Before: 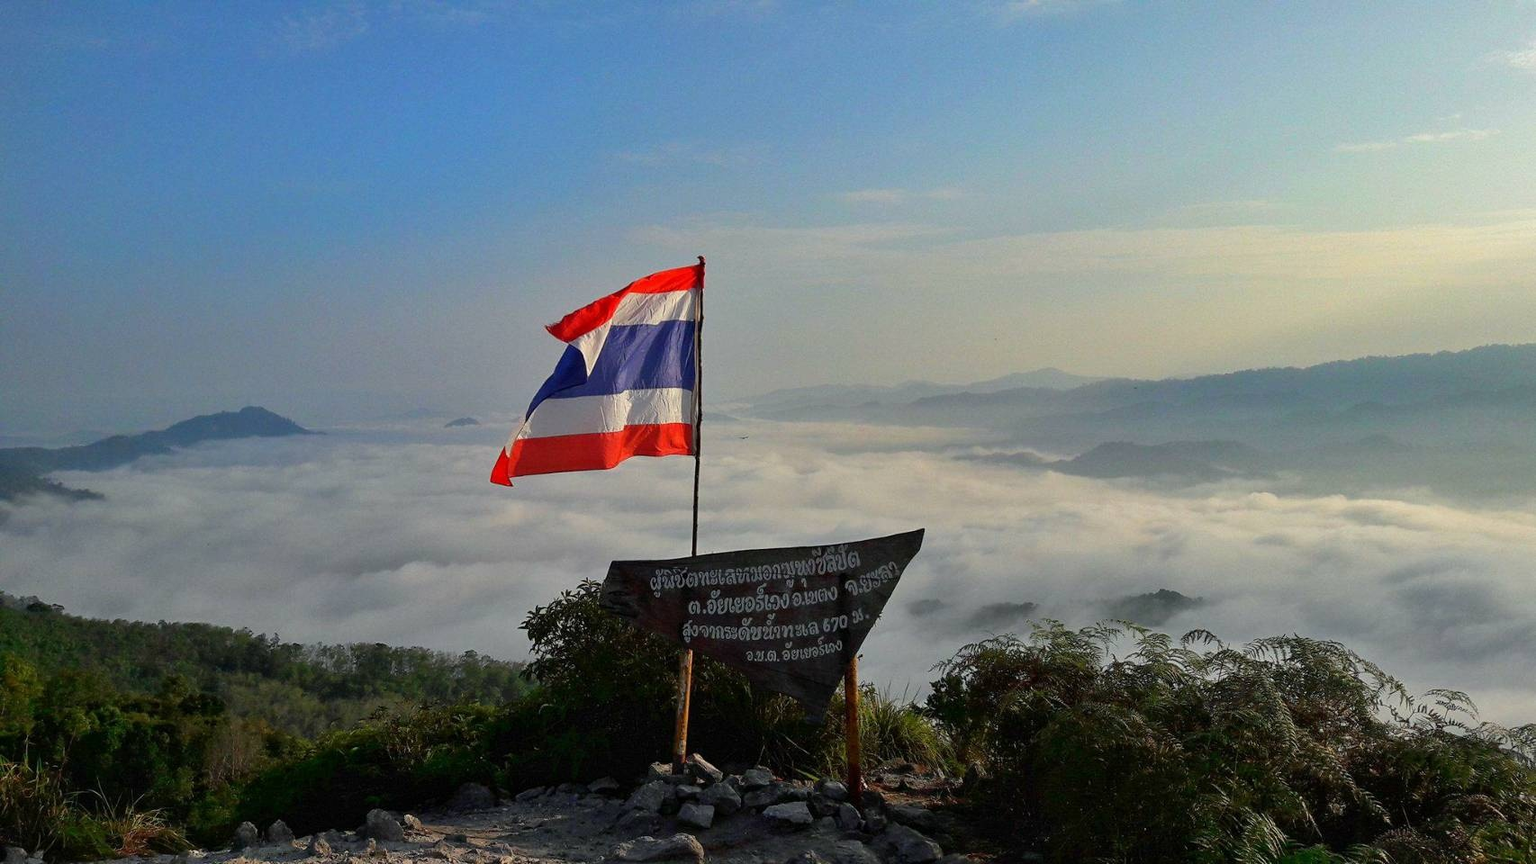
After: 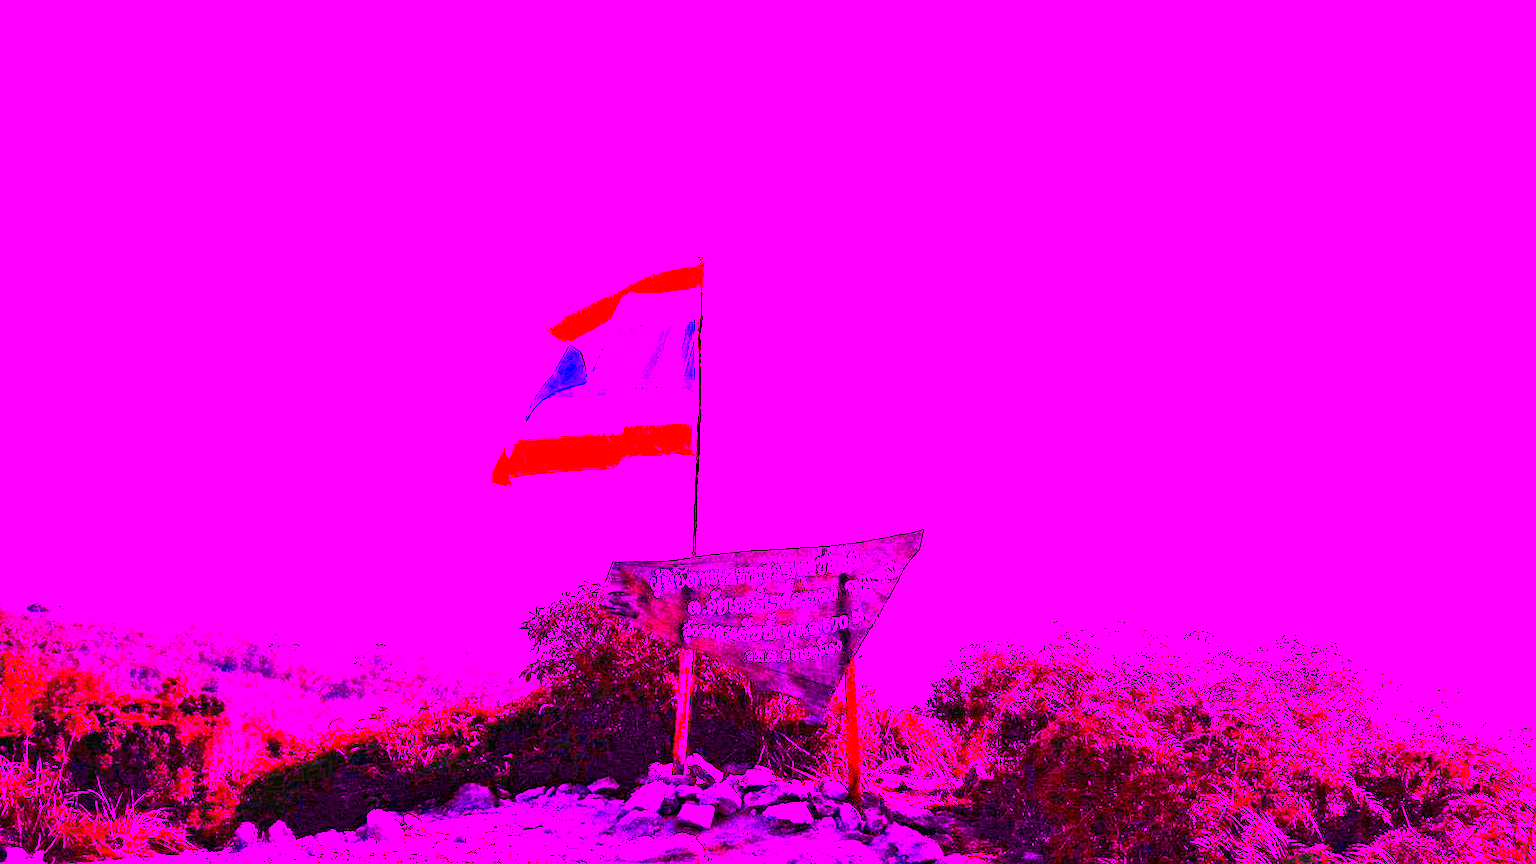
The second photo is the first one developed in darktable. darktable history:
color balance rgb: perceptual saturation grading › global saturation 20%, global vibrance 20%
white balance: red 8, blue 8
